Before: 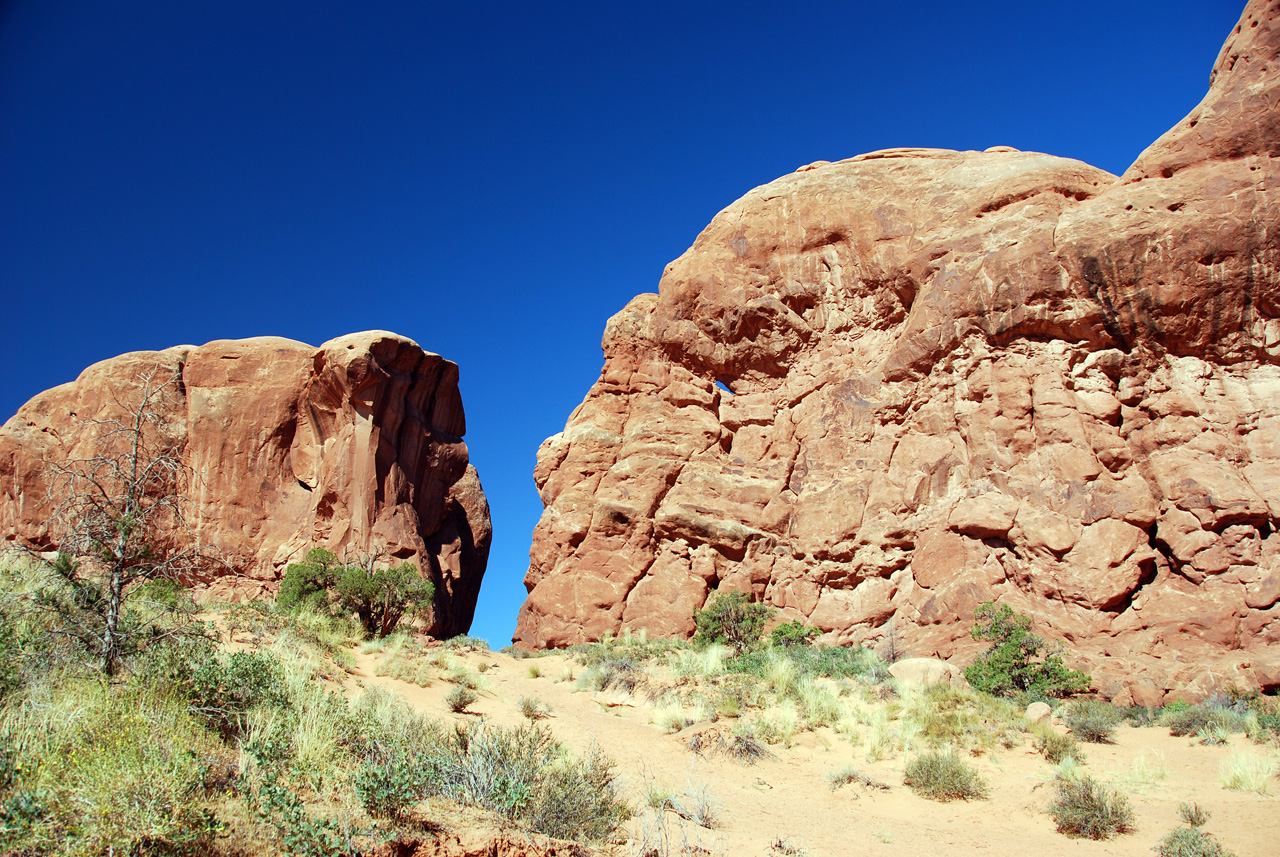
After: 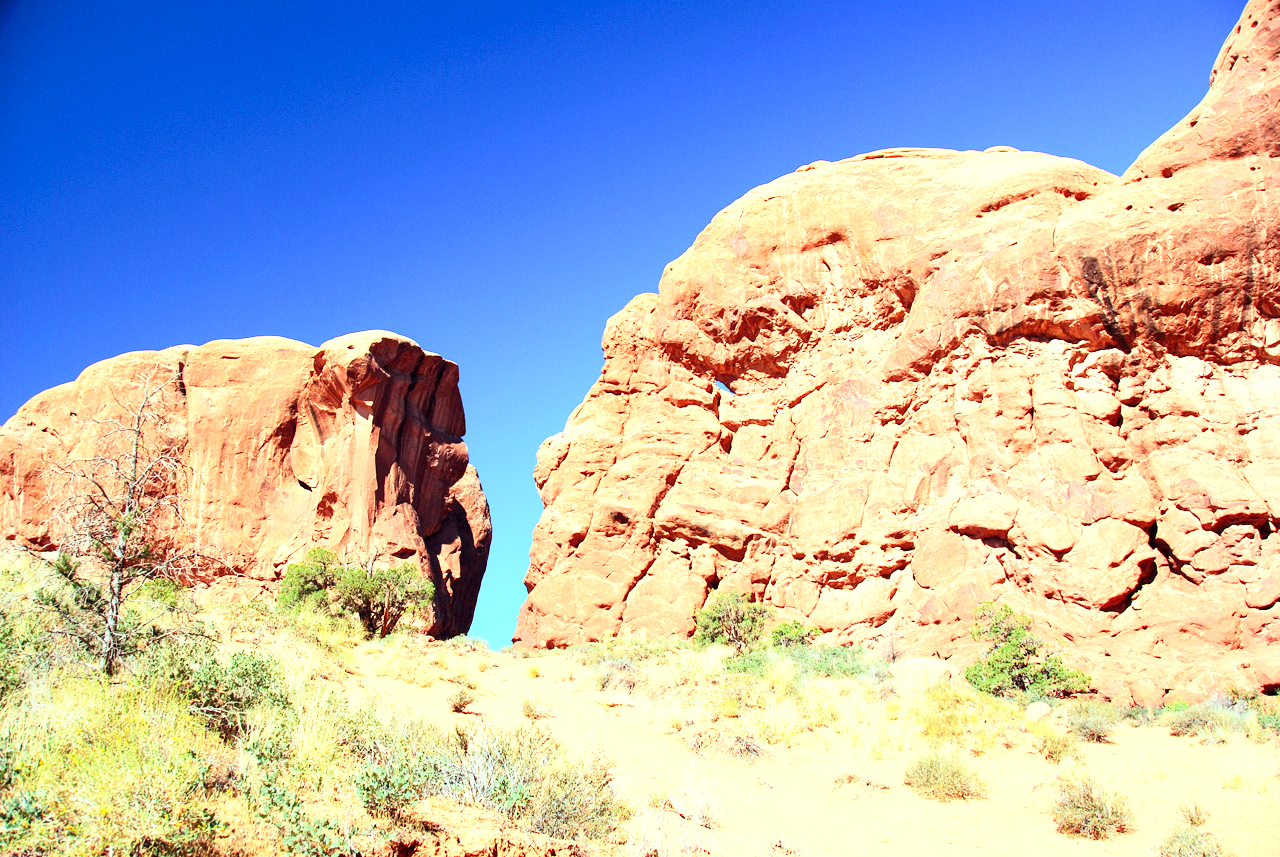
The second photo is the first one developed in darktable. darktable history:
tone curve: curves: ch0 [(0, 0) (0.822, 0.825) (0.994, 0.955)]; ch1 [(0, 0) (0.226, 0.261) (0.383, 0.397) (0.46, 0.46) (0.498, 0.479) (0.524, 0.523) (0.578, 0.575) (1, 1)]; ch2 [(0, 0) (0.438, 0.456) (0.5, 0.498) (0.547, 0.515) (0.597, 0.58) (0.629, 0.603) (1, 1)], preserve colors none
local contrast: highlights 103%, shadows 102%, detail 119%, midtone range 0.2
exposure: black level correction 0, exposure 1.2 EV, compensate highlight preservation false
contrast brightness saturation: contrast 0.202, brightness 0.158, saturation 0.216
